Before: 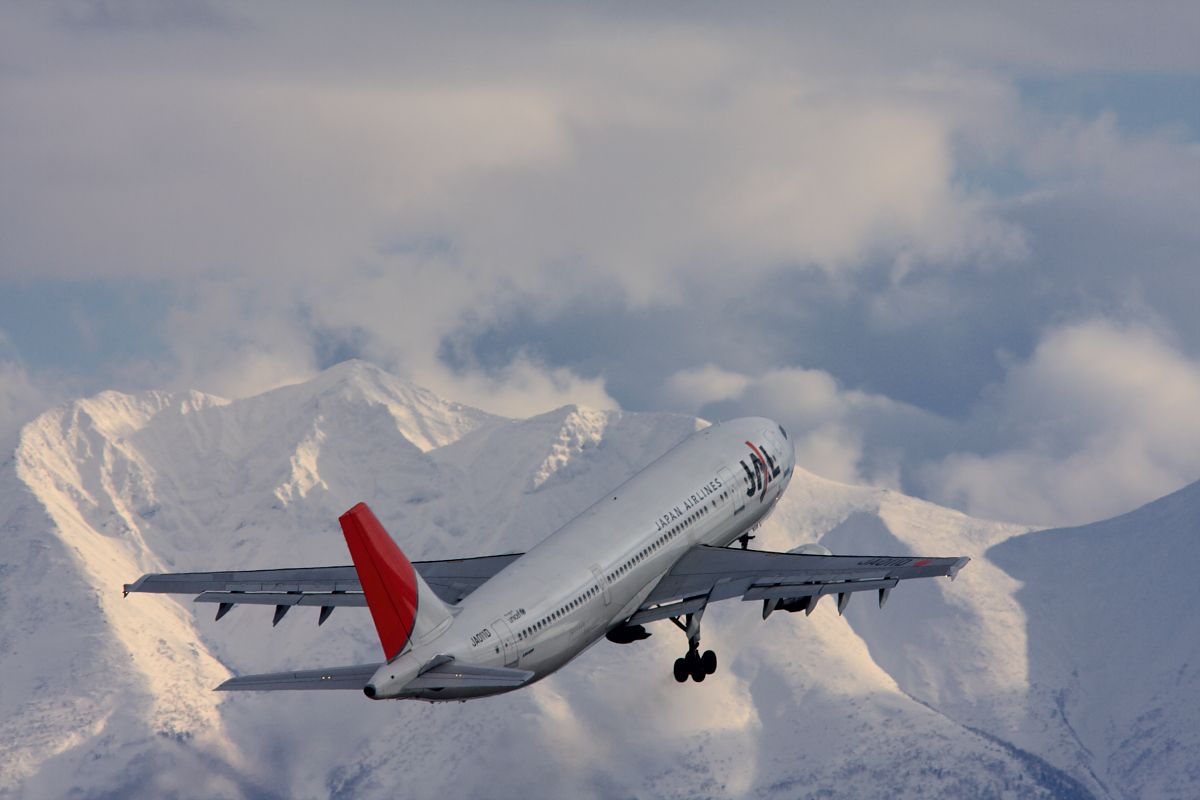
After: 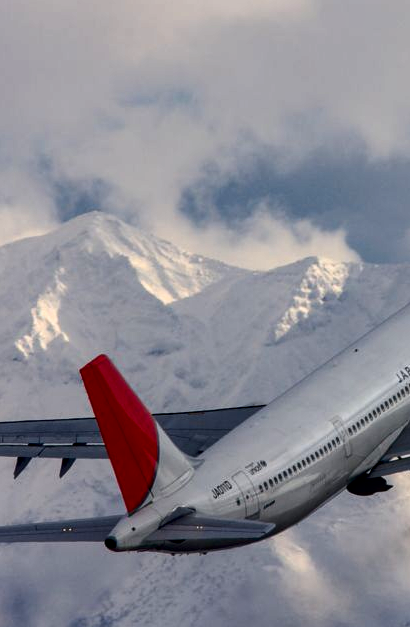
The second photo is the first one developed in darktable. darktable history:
local contrast: on, module defaults
exposure: exposure 0.154 EV, compensate highlight preservation false
tone equalizer: smoothing 1
crop and rotate: left 21.66%, top 18.538%, right 44.157%, bottom 2.99%
contrast brightness saturation: contrast 0.125, brightness -0.118, saturation 0.205
shadows and highlights: shadows 1.85, highlights 39.74
